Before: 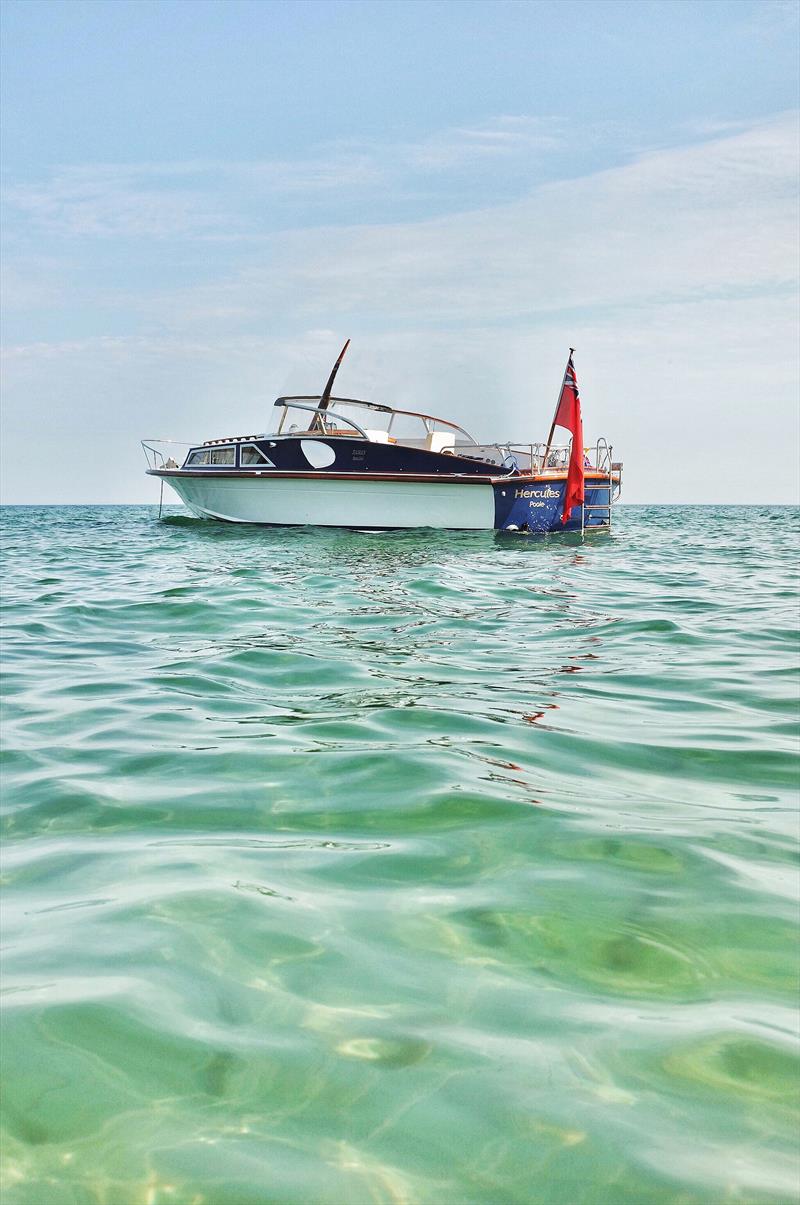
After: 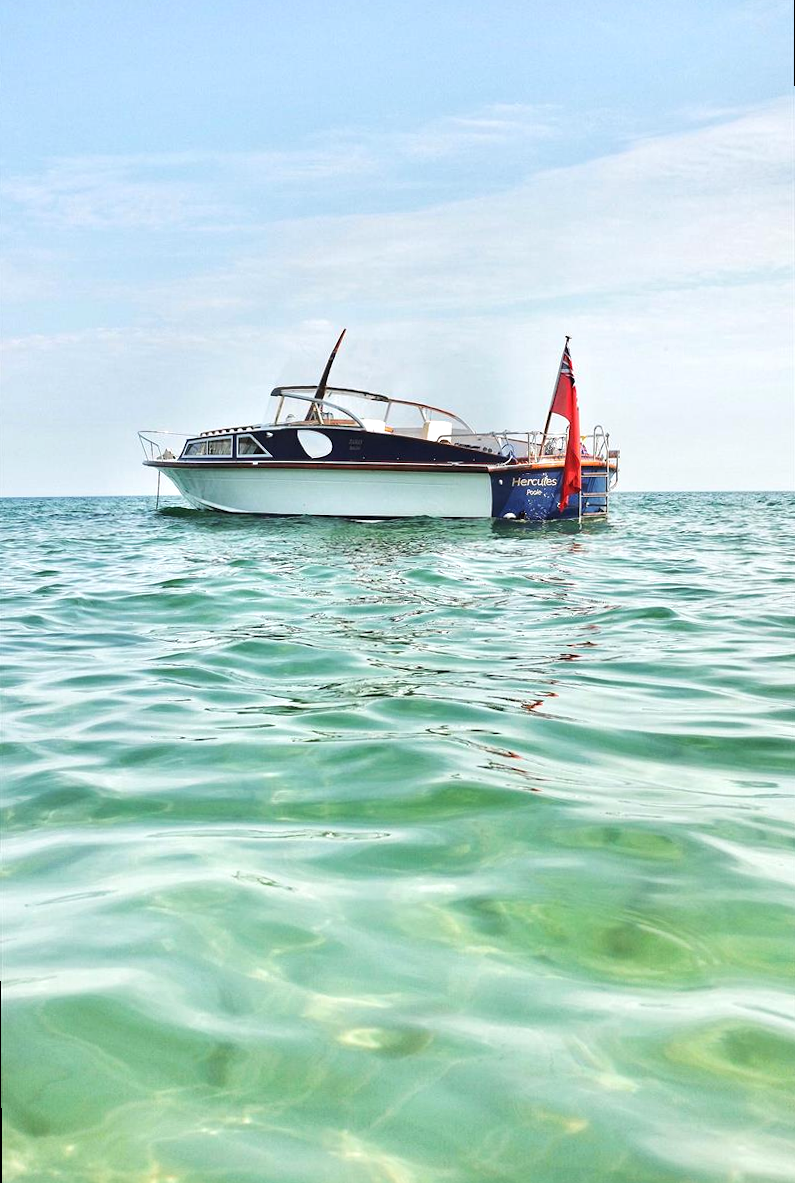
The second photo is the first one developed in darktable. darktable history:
rotate and perspective: rotation -0.45°, automatic cropping original format, crop left 0.008, crop right 0.992, crop top 0.012, crop bottom 0.988
tone equalizer: -8 EV -0.001 EV, -7 EV 0.001 EV, -6 EV -0.002 EV, -5 EV -0.003 EV, -4 EV -0.062 EV, -3 EV -0.222 EV, -2 EV -0.267 EV, -1 EV 0.105 EV, +0 EV 0.303 EV
